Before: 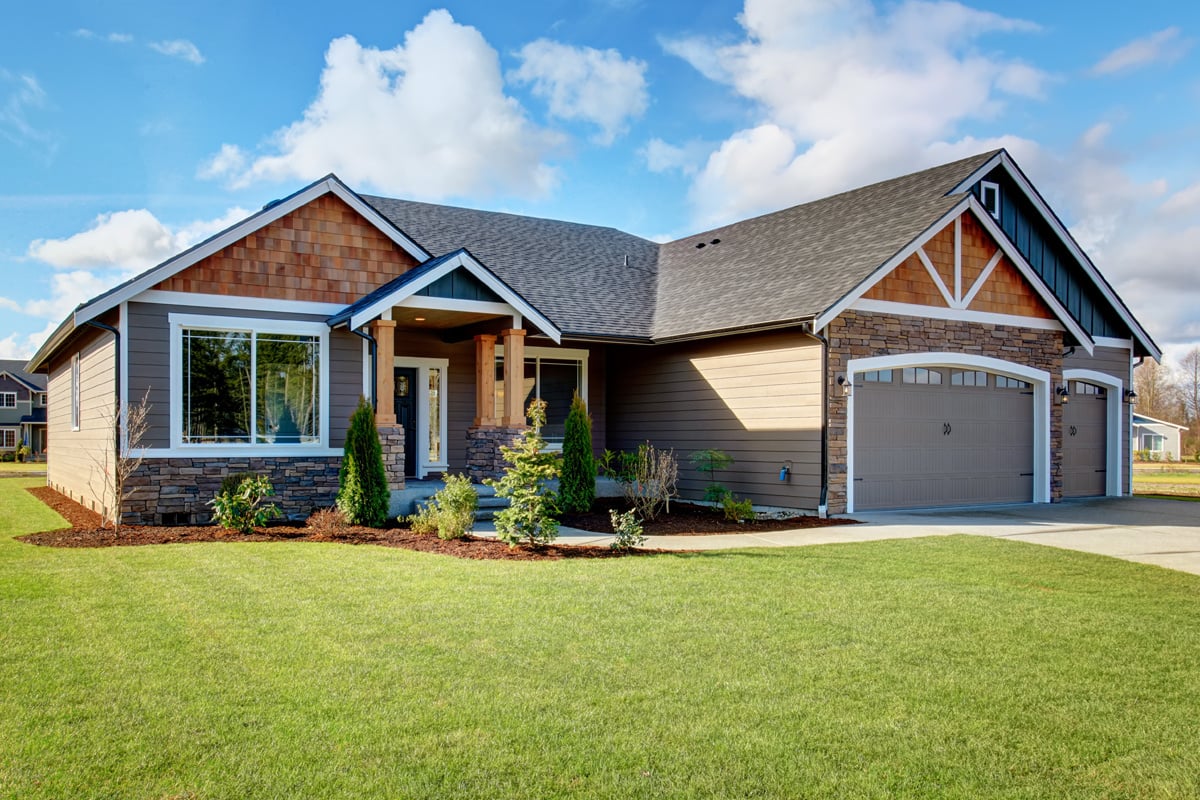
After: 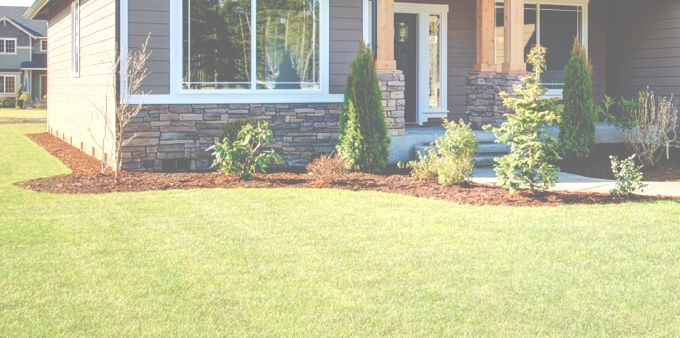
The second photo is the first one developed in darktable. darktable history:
tone curve: curves: ch0 [(0, 0) (0.003, 0.112) (0.011, 0.115) (0.025, 0.111) (0.044, 0.114) (0.069, 0.126) (0.1, 0.144) (0.136, 0.164) (0.177, 0.196) (0.224, 0.249) (0.277, 0.316) (0.335, 0.401) (0.399, 0.487) (0.468, 0.571) (0.543, 0.647) (0.623, 0.728) (0.709, 0.795) (0.801, 0.866) (0.898, 0.933) (1, 1)], preserve colors none
exposure: black level correction -0.07, exposure 0.503 EV, compensate highlight preservation false
crop: top 44.345%, right 43.323%, bottom 13.299%
